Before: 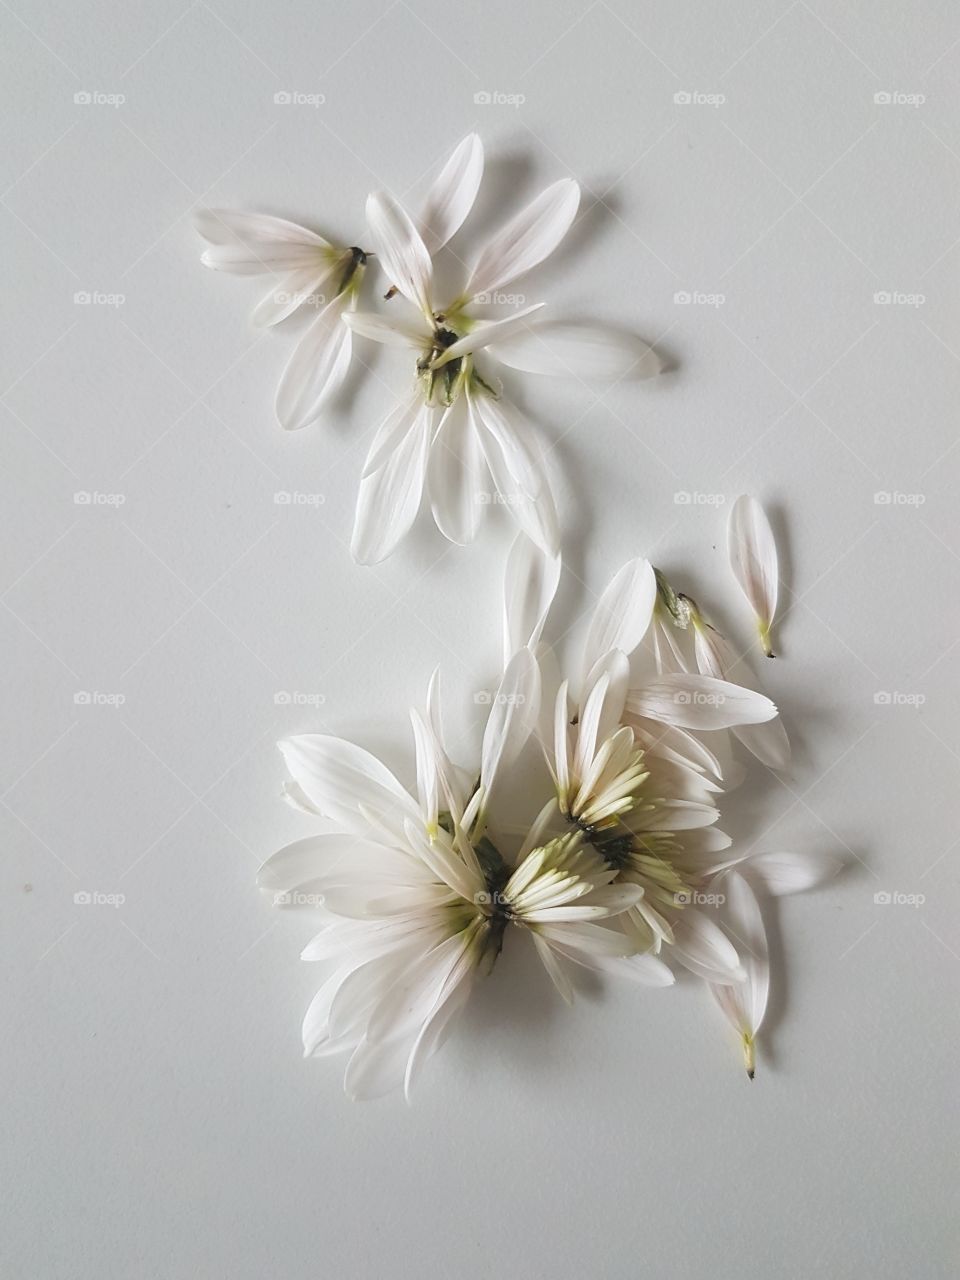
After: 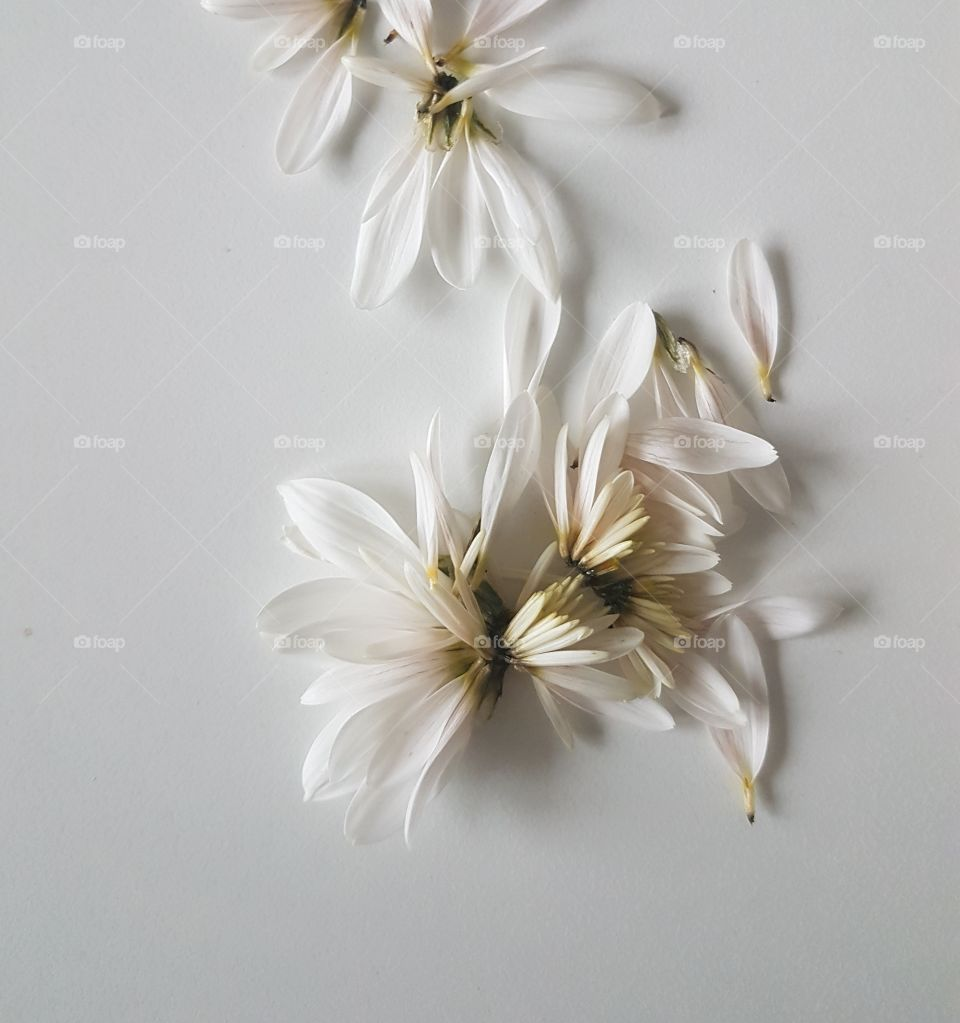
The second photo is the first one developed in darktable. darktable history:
color zones: curves: ch1 [(0, 0.469) (0.072, 0.457) (0.243, 0.494) (0.429, 0.5) (0.571, 0.5) (0.714, 0.5) (0.857, 0.5) (1, 0.469)]; ch2 [(0, 0.499) (0.143, 0.467) (0.242, 0.436) (0.429, 0.493) (0.571, 0.5) (0.714, 0.5) (0.857, 0.5) (1, 0.499)]
crop and rotate: top 20.037%
